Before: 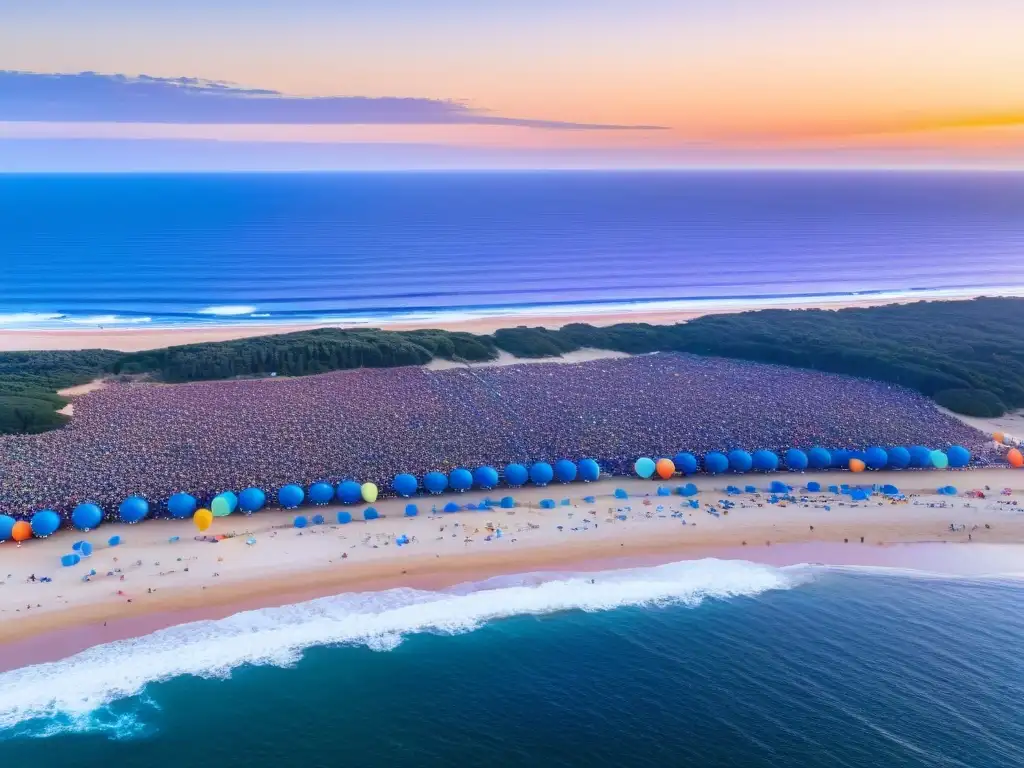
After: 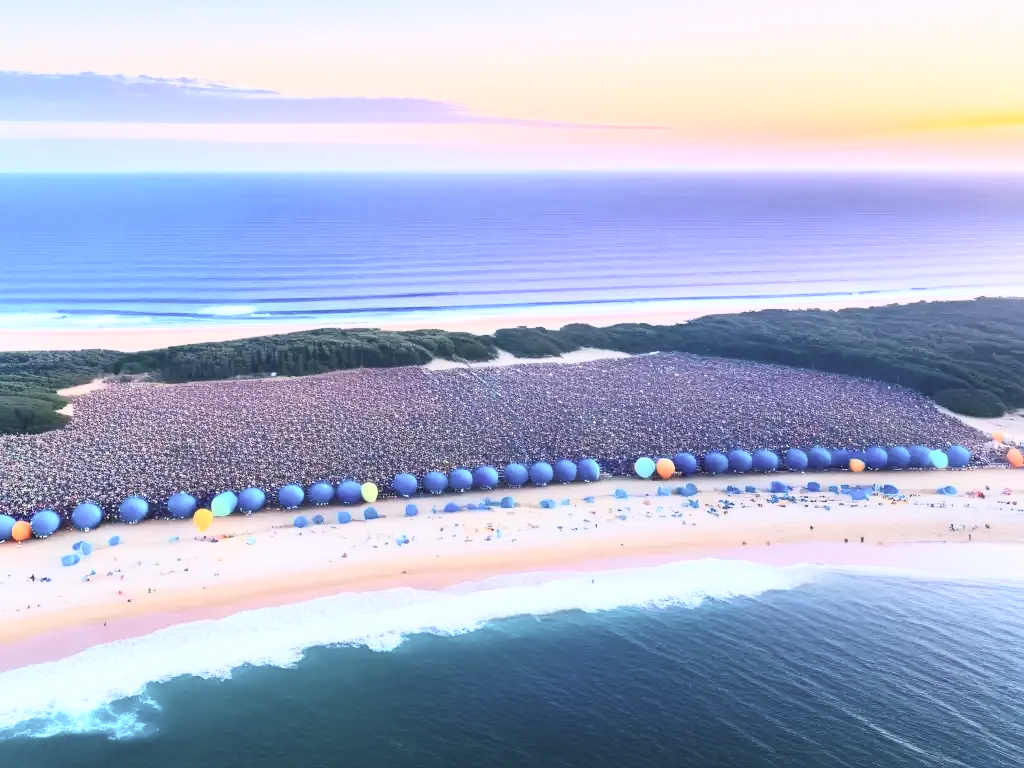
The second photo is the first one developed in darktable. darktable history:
contrast brightness saturation: contrast 0.441, brightness 0.548, saturation -0.199
